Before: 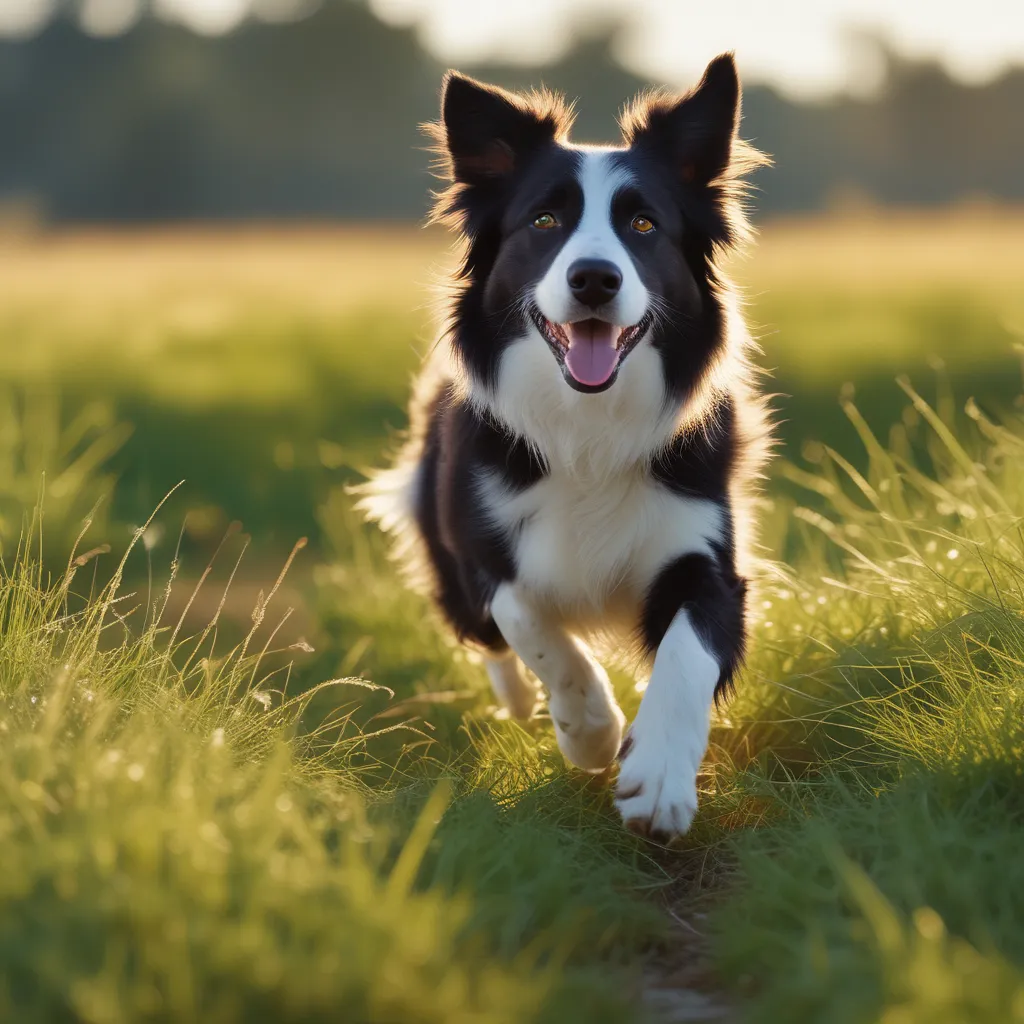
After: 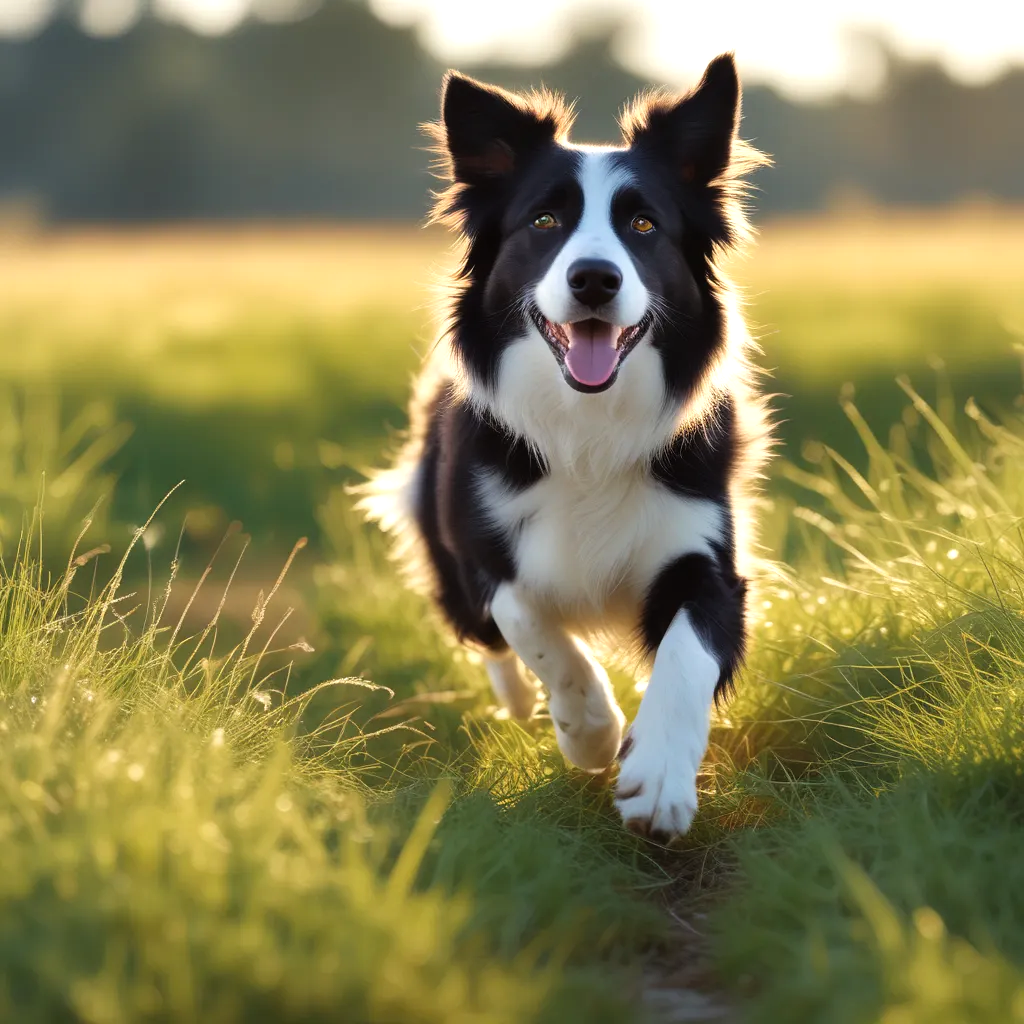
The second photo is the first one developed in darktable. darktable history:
tone equalizer: -8 EV -0.415 EV, -7 EV -0.388 EV, -6 EV -0.328 EV, -5 EV -0.262 EV, -3 EV 0.218 EV, -2 EV 0.352 EV, -1 EV 0.41 EV, +0 EV 0.387 EV
